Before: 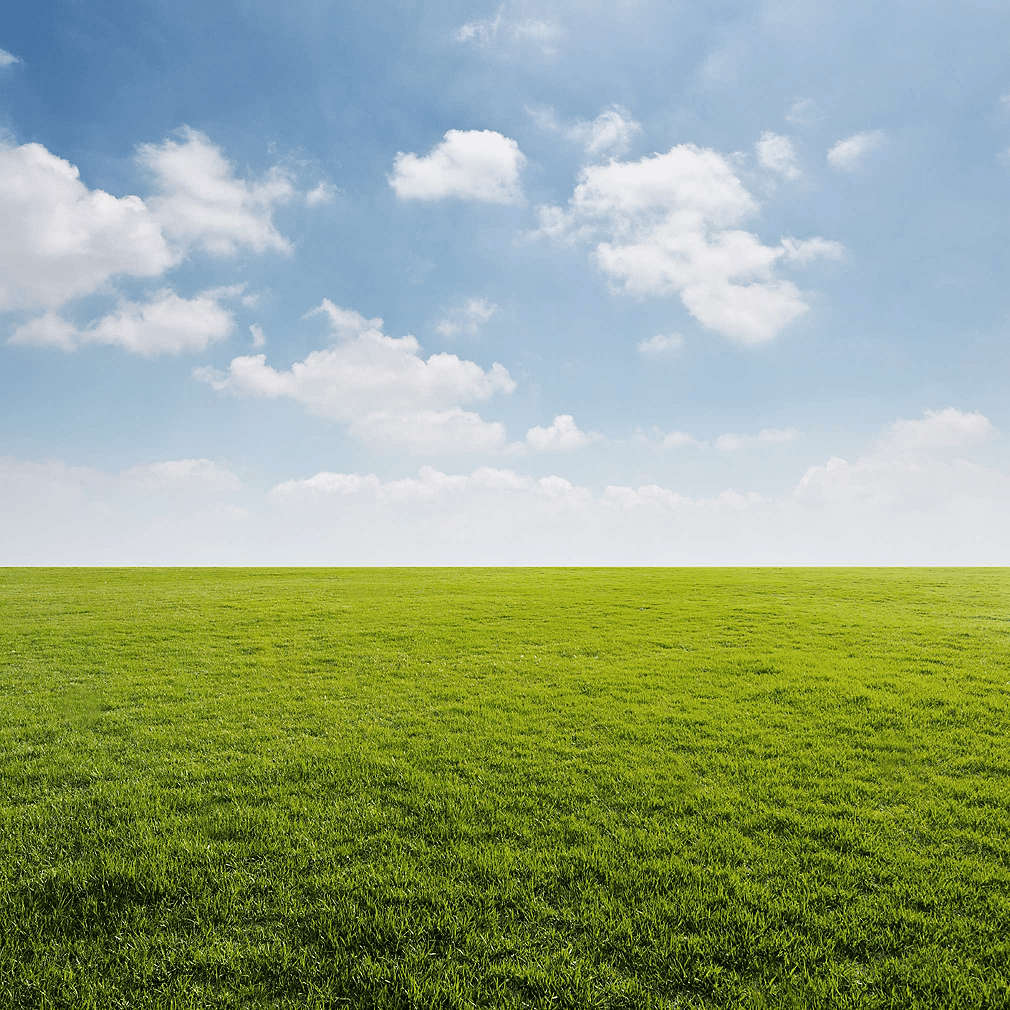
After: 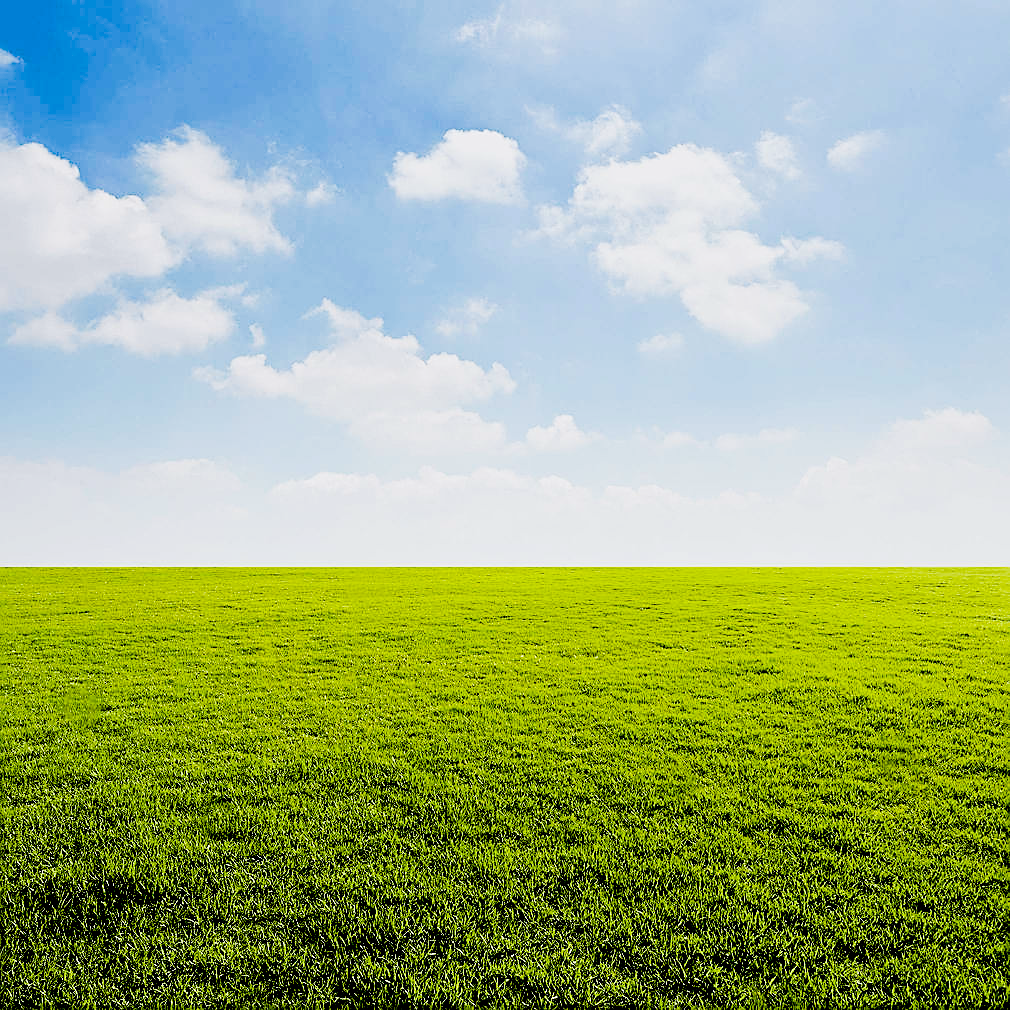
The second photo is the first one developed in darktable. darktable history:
contrast brightness saturation: saturation 0.13
color balance rgb: perceptual saturation grading › global saturation 20%, perceptual saturation grading › highlights -25.506%, perceptual saturation grading › shadows 49.464%, global vibrance 20%
filmic rgb: black relative exposure -5.13 EV, white relative exposure 3.95 EV, hardness 2.9, contrast 1.298, highlights saturation mix -29.51%, iterations of high-quality reconstruction 0, contrast in shadows safe
exposure: black level correction 0.041, exposure 0.5 EV, compensate highlight preservation false
sharpen: on, module defaults
